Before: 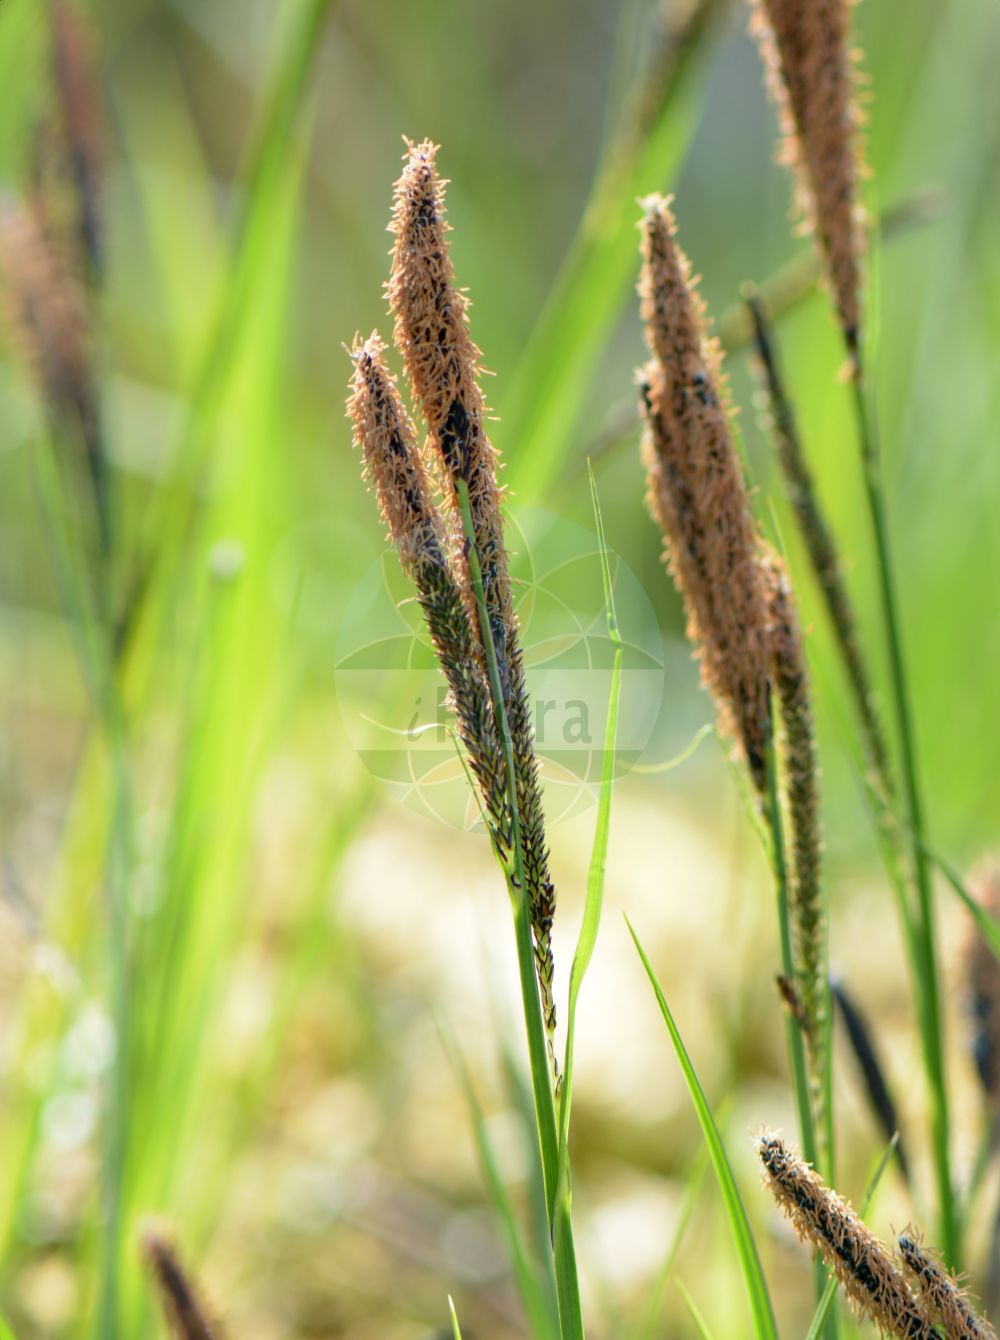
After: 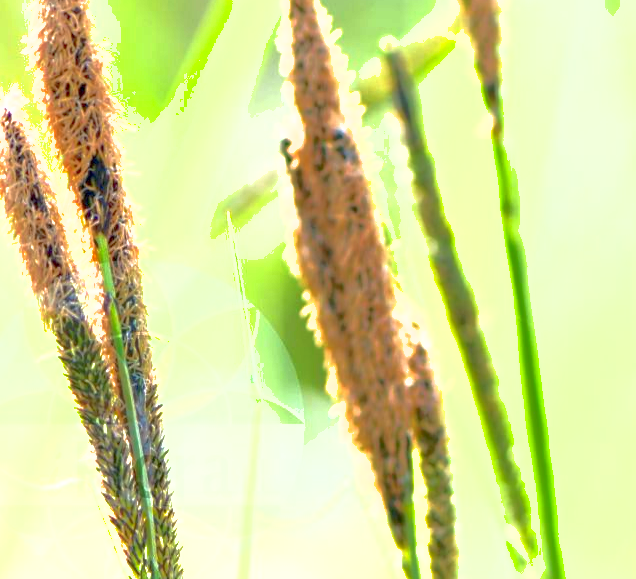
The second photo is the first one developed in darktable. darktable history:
crop: left 36.005%, top 18.293%, right 0.31%, bottom 38.444%
shadows and highlights: on, module defaults
exposure: black level correction 0.001, exposure 1.646 EV, compensate exposure bias true, compensate highlight preservation false
